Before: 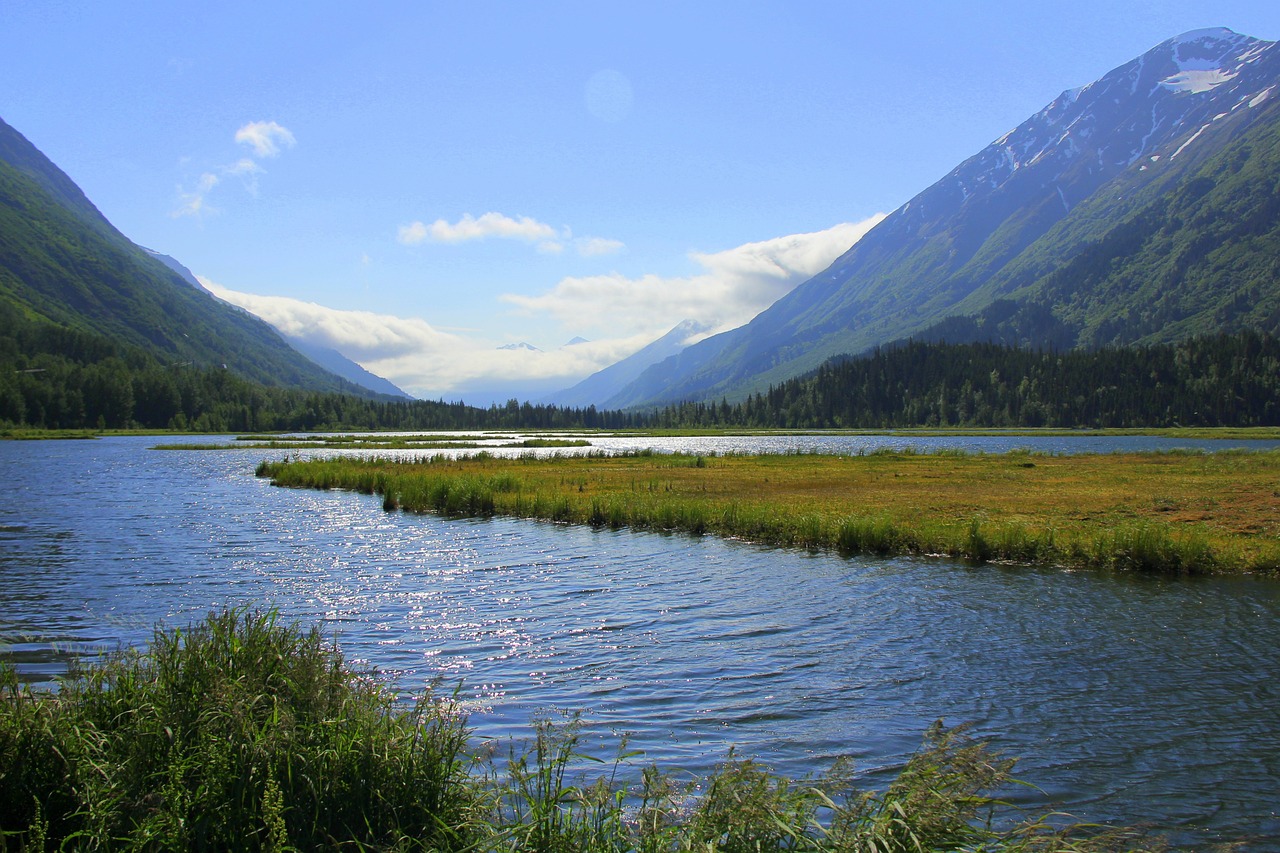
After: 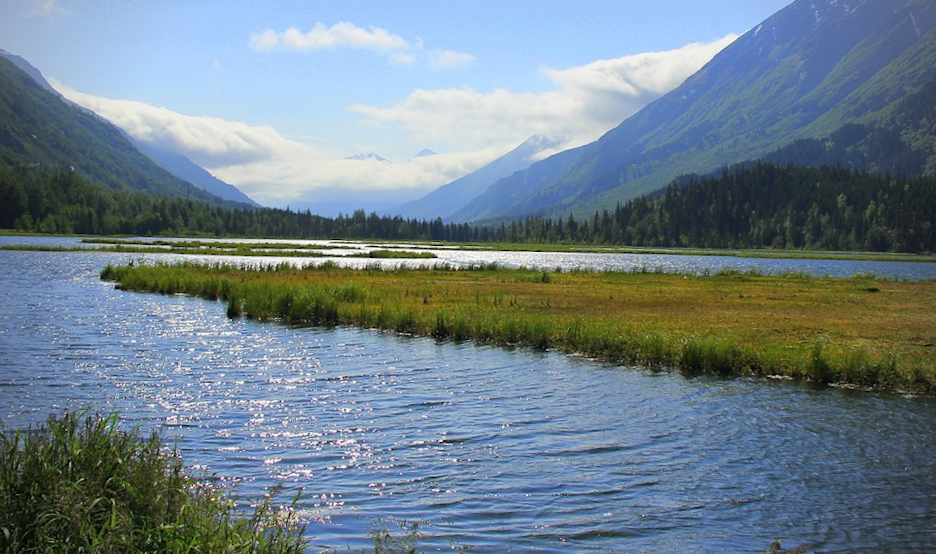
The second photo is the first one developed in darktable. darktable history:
vignetting: unbound false
crop and rotate: angle -3.37°, left 9.79%, top 20.73%, right 12.42%, bottom 11.82%
rotate and perspective: rotation -1.77°, lens shift (horizontal) 0.004, automatic cropping off
